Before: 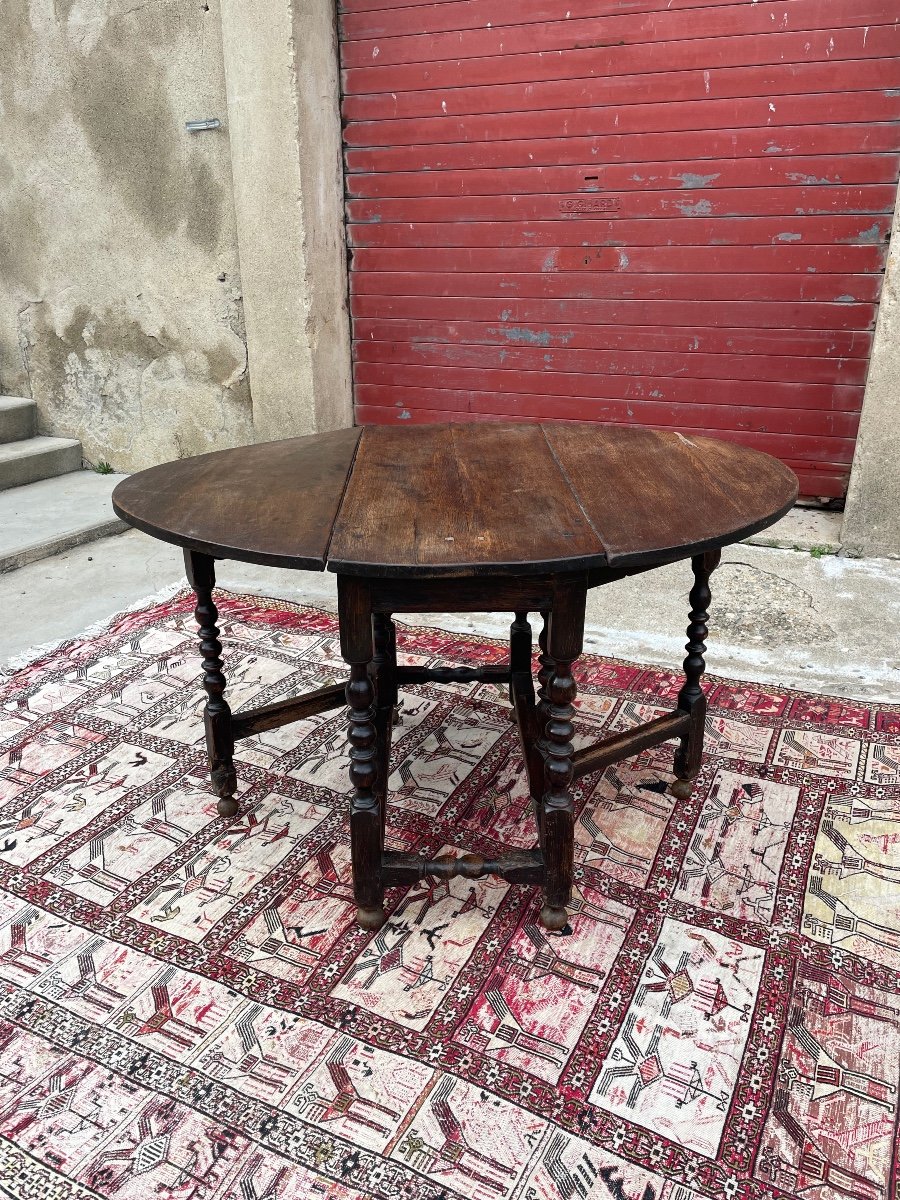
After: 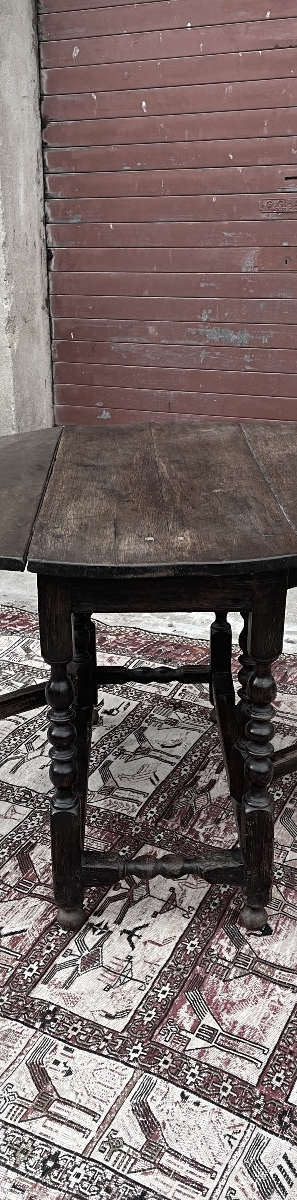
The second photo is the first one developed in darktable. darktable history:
exposure: black level correction 0, compensate highlight preservation false
tone equalizer: edges refinement/feathering 500, mask exposure compensation -1.57 EV, preserve details no
color correction: highlights b* -0.05, saturation 0.353
crop: left 33.372%, right 33.521%
sharpen: amount 0.206
